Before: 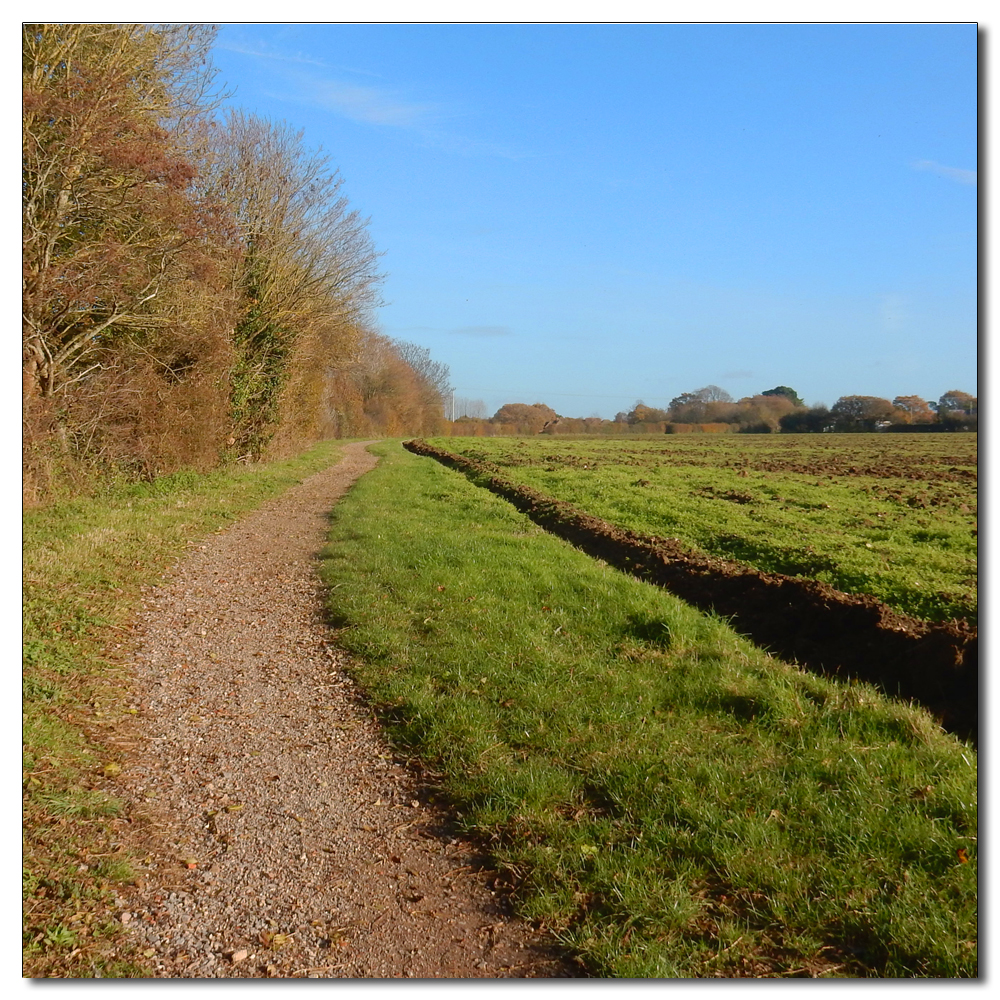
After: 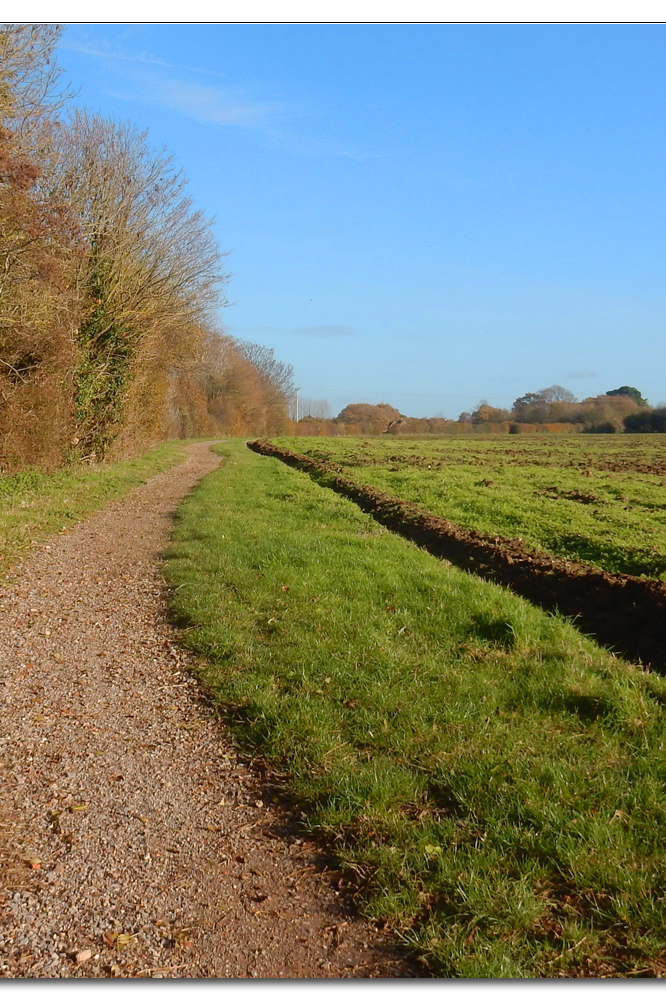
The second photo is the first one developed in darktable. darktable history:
crop and rotate: left 15.65%, right 17.699%
